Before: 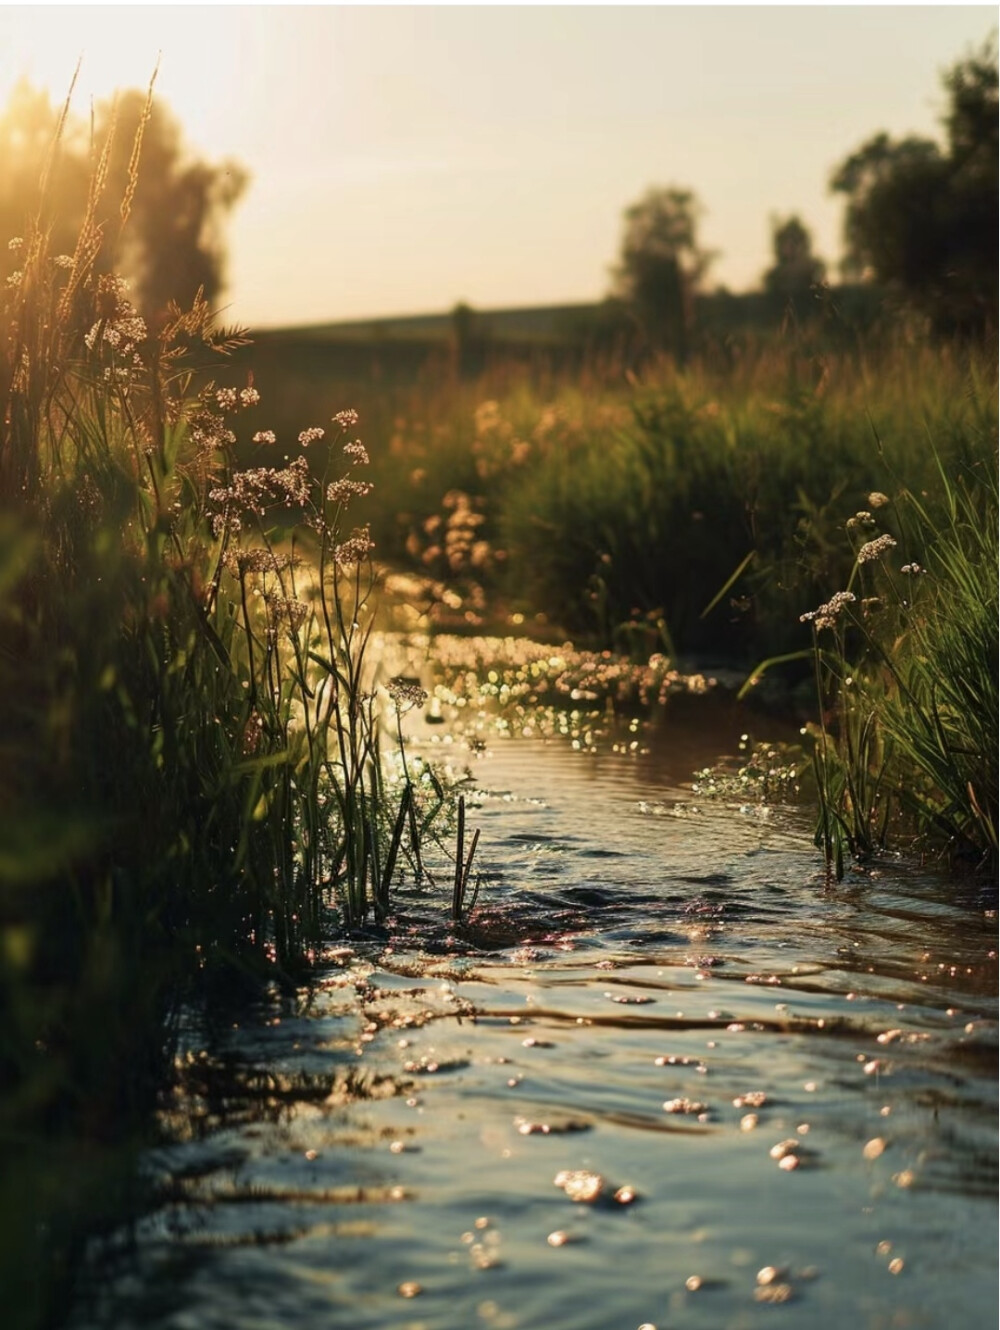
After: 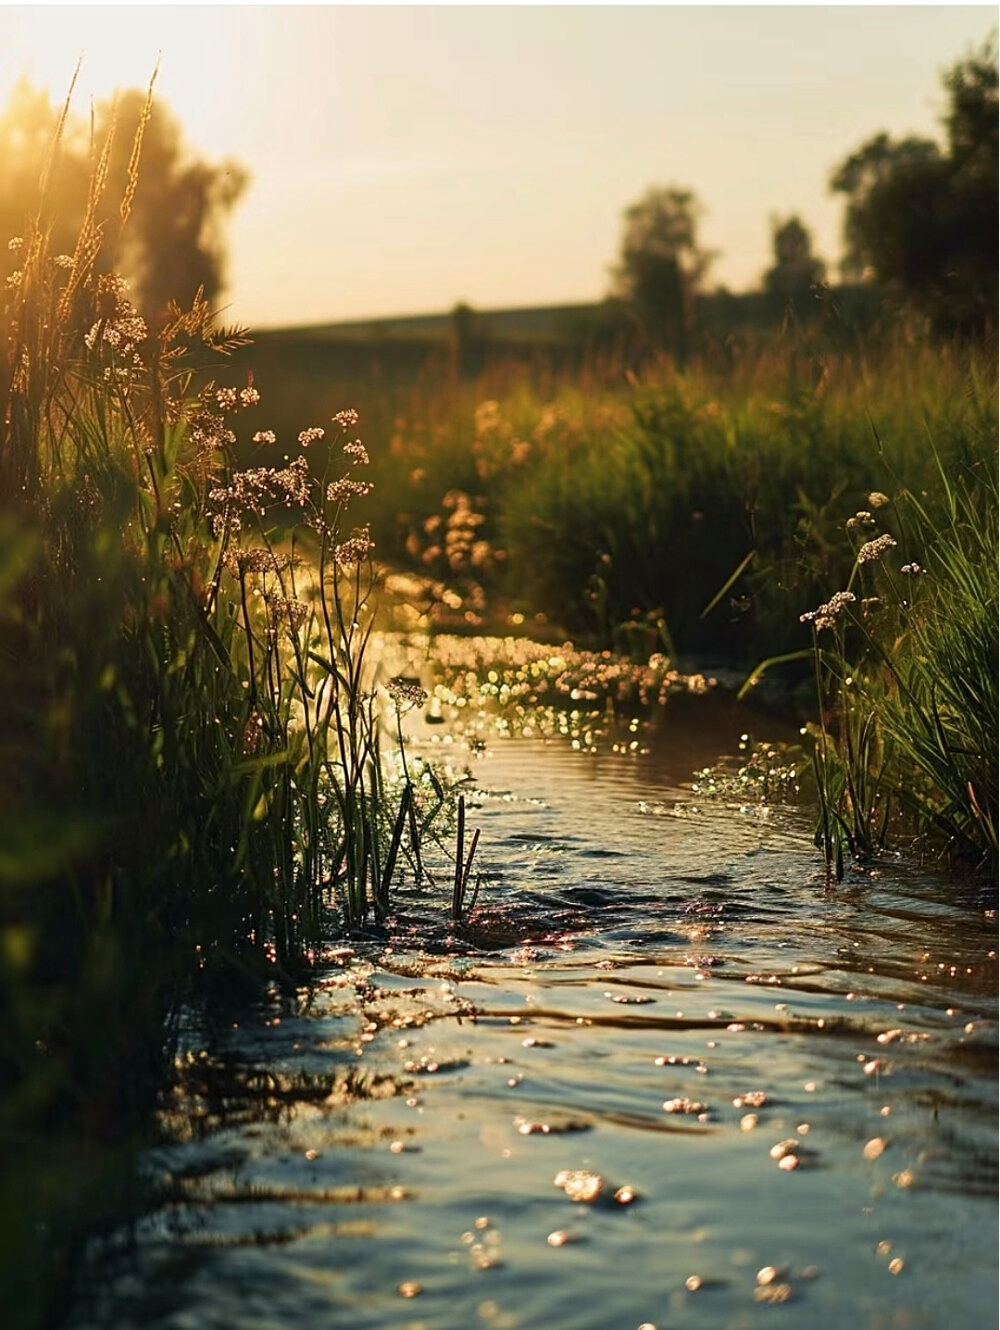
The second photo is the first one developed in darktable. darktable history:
sharpen: on, module defaults
contrast brightness saturation: contrast 0.043, saturation 0.163
